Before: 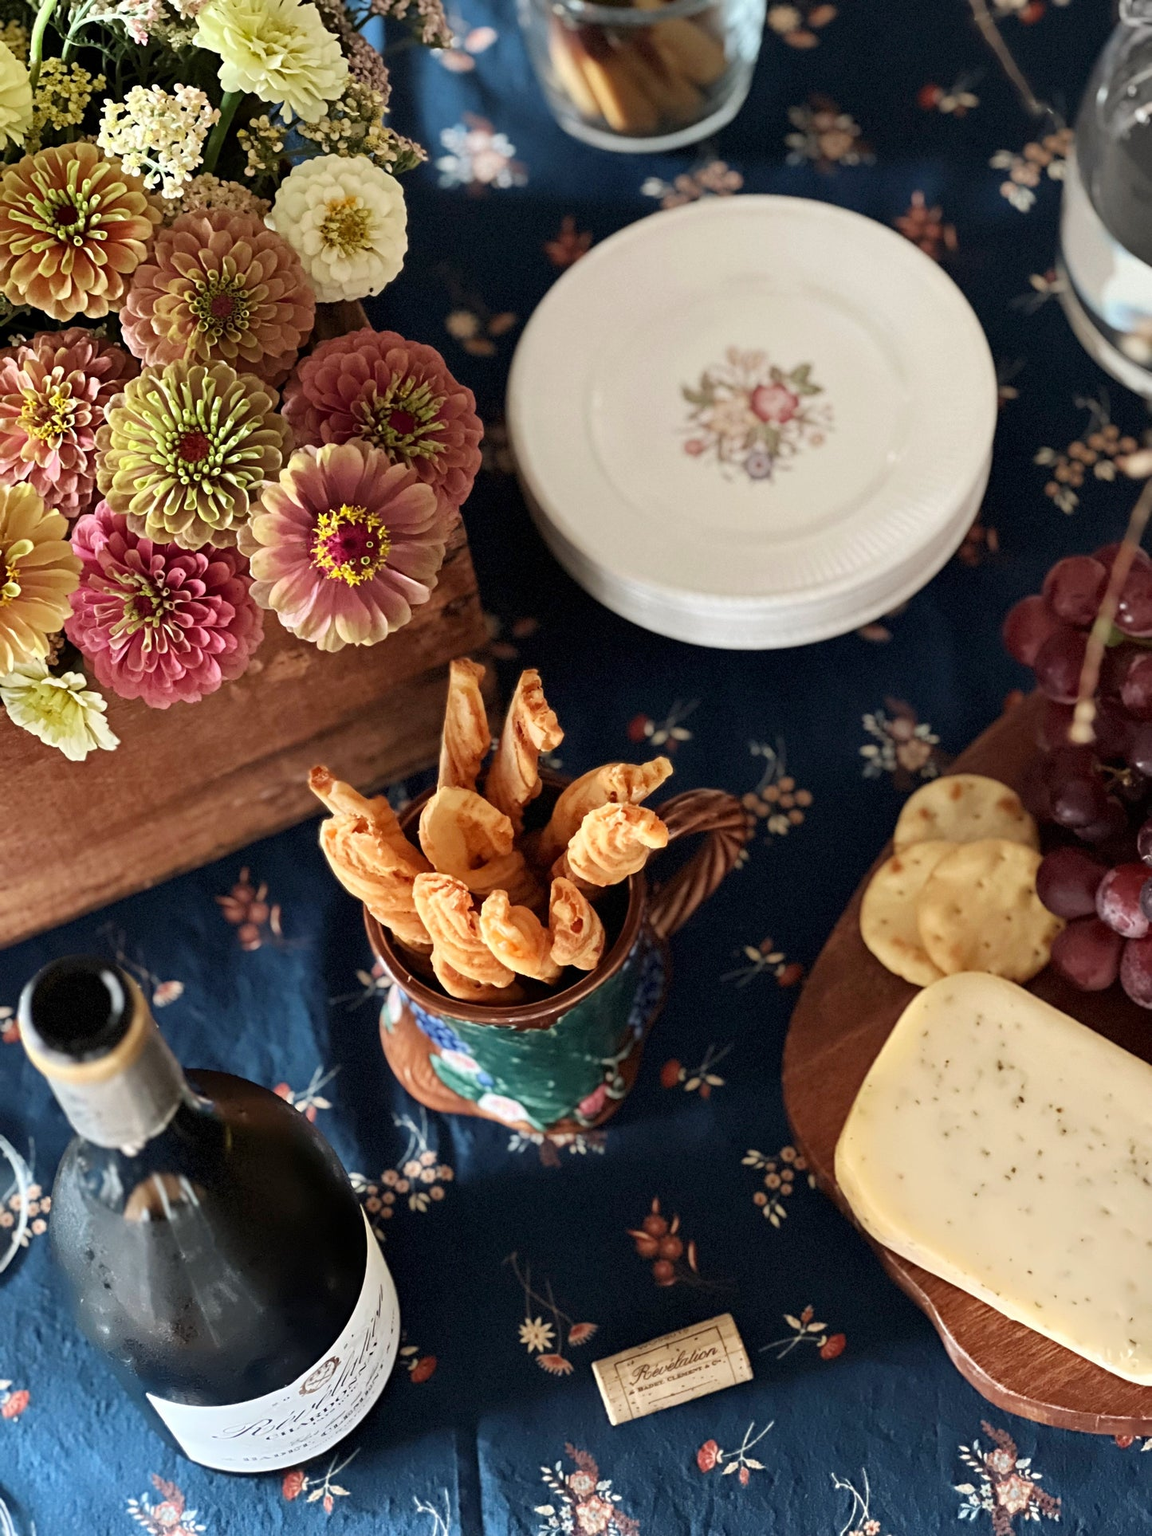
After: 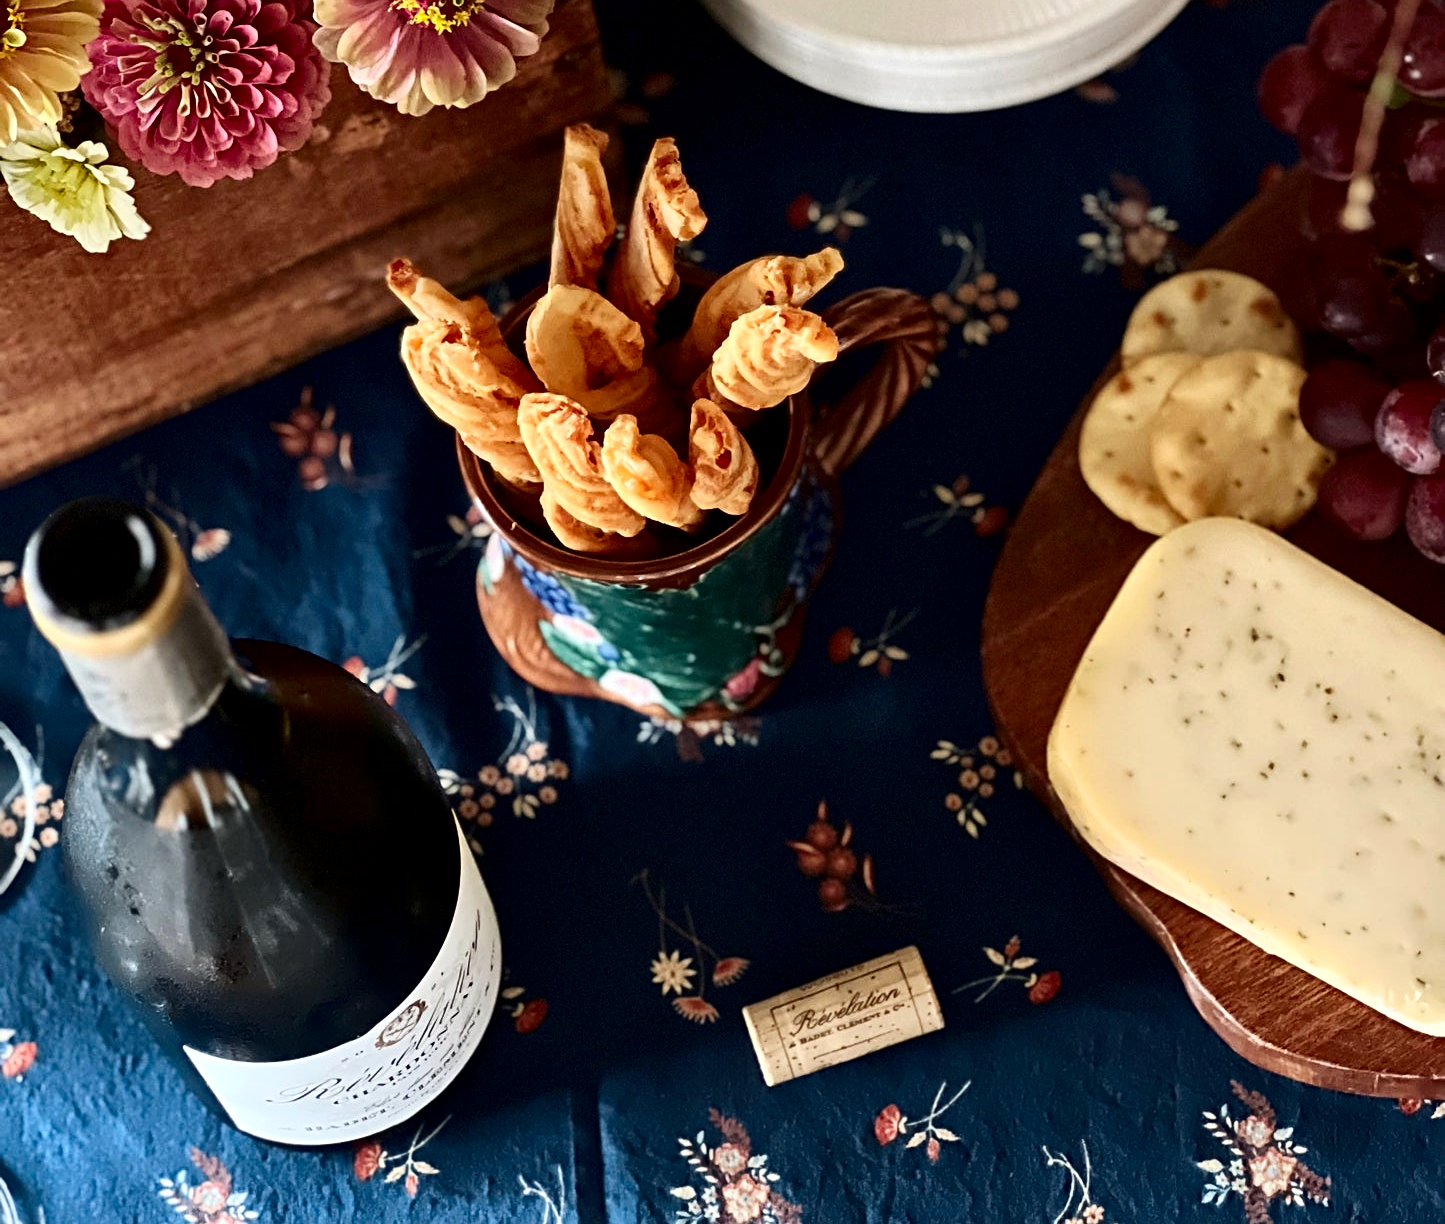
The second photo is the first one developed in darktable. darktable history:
sharpen: amount 0.2
exposure: exposure -0.01 EV, compensate highlight preservation false
crop and rotate: top 36.435%
local contrast: mode bilateral grid, contrast 20, coarseness 50, detail 130%, midtone range 0.2
contrast brightness saturation: contrast 0.2, brightness -0.11, saturation 0.1
